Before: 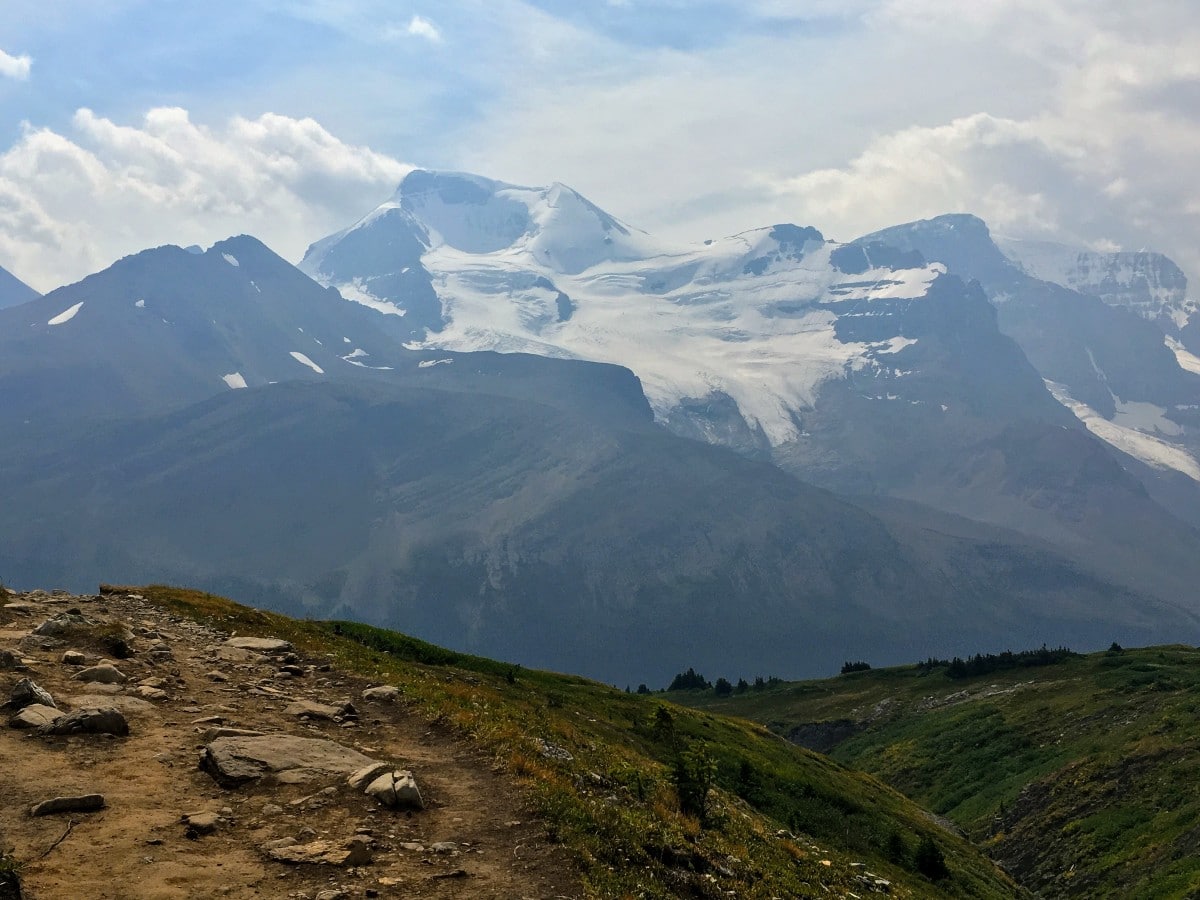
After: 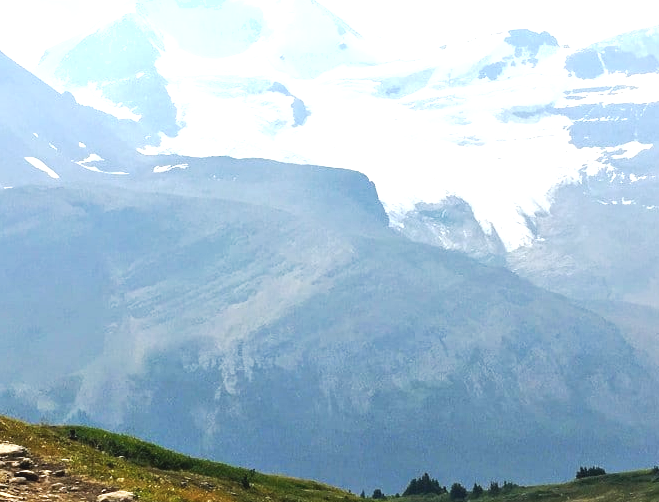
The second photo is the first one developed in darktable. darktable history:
tone curve: curves: ch0 [(0, 0.045) (0.155, 0.169) (0.46, 0.466) (0.751, 0.788) (1, 0.961)]; ch1 [(0, 0) (0.43, 0.408) (0.472, 0.469) (0.505, 0.503) (0.553, 0.555) (0.592, 0.581) (1, 1)]; ch2 [(0, 0) (0.505, 0.495) (0.579, 0.569) (1, 1)], preserve colors none
shadows and highlights: shadows 8.75, white point adjustment 0.99, highlights -38.32
exposure: black level correction 0, exposure 1.76 EV, compensate highlight preservation false
crop and rotate: left 22.119%, top 21.707%, right 22.939%, bottom 22.448%
